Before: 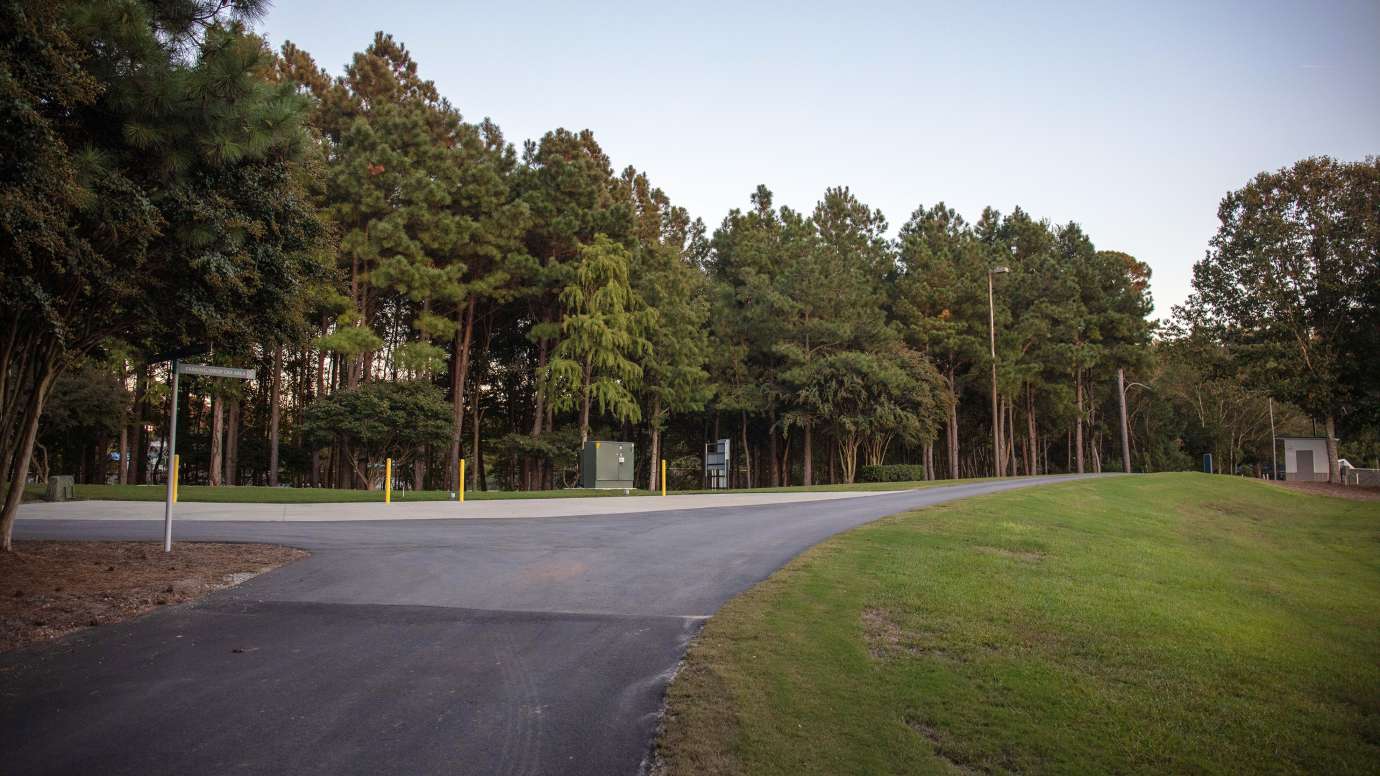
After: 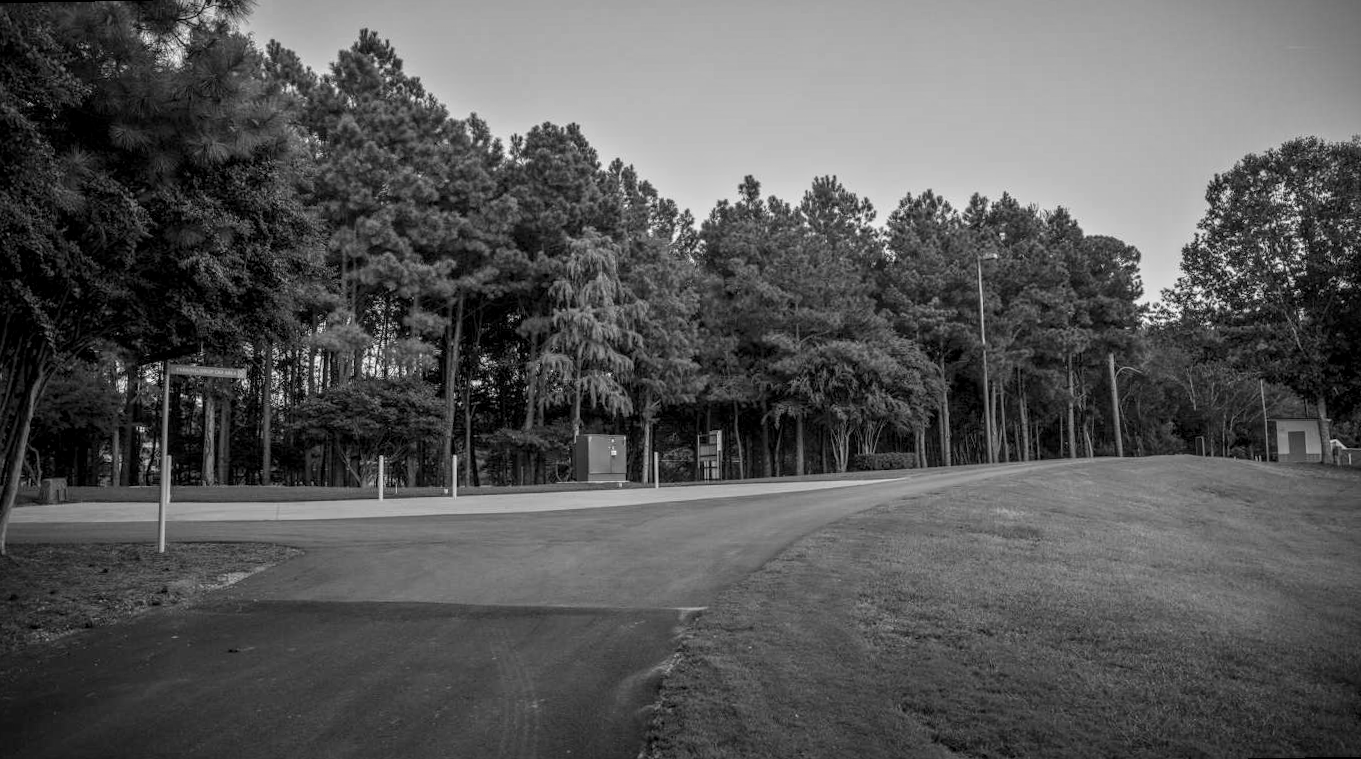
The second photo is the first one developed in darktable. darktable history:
monochrome: a -71.75, b 75.82
color correction: highlights a* 19.5, highlights b* -11.53, saturation 1.69
white balance: red 0.871, blue 1.249
local contrast: highlights 61%, detail 143%, midtone range 0.428
color calibration: x 0.355, y 0.367, temperature 4700.38 K
rotate and perspective: rotation -1°, crop left 0.011, crop right 0.989, crop top 0.025, crop bottom 0.975
